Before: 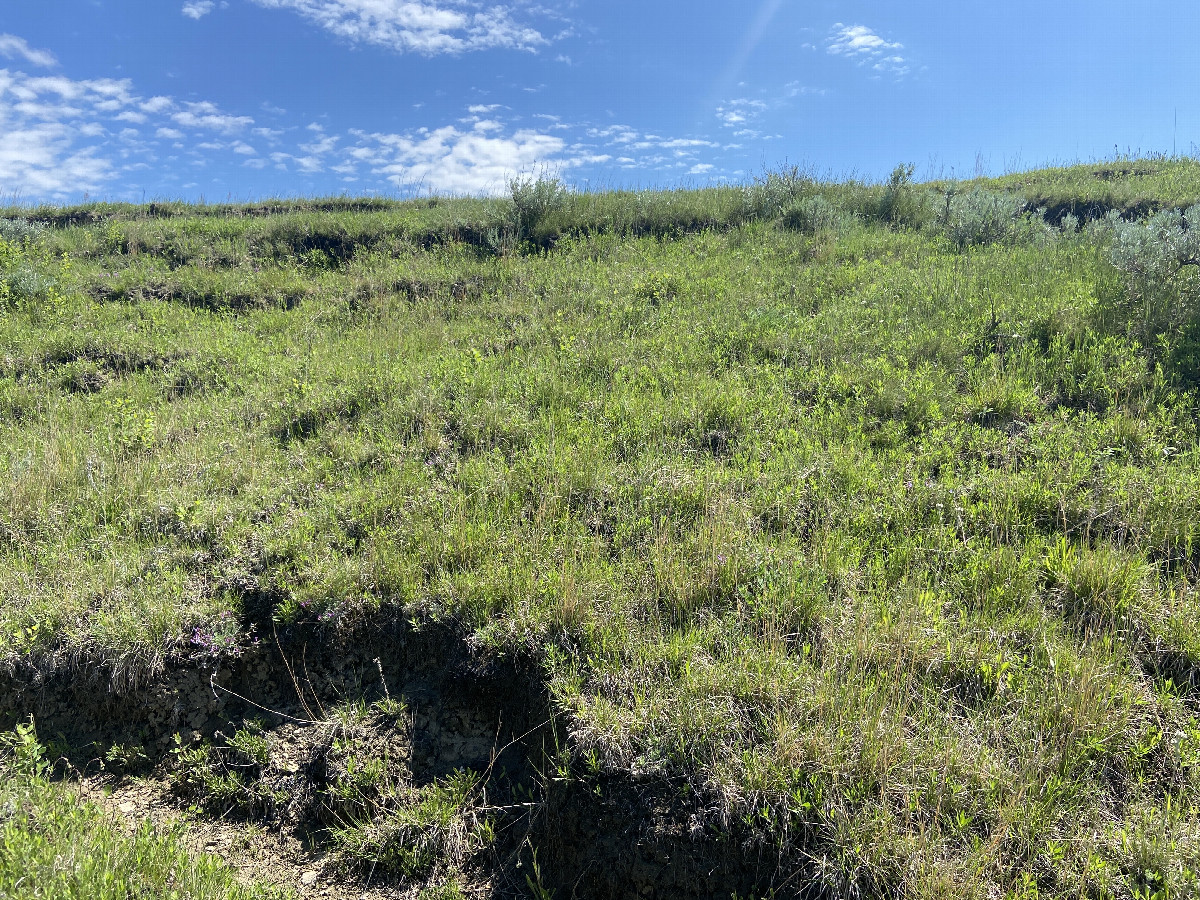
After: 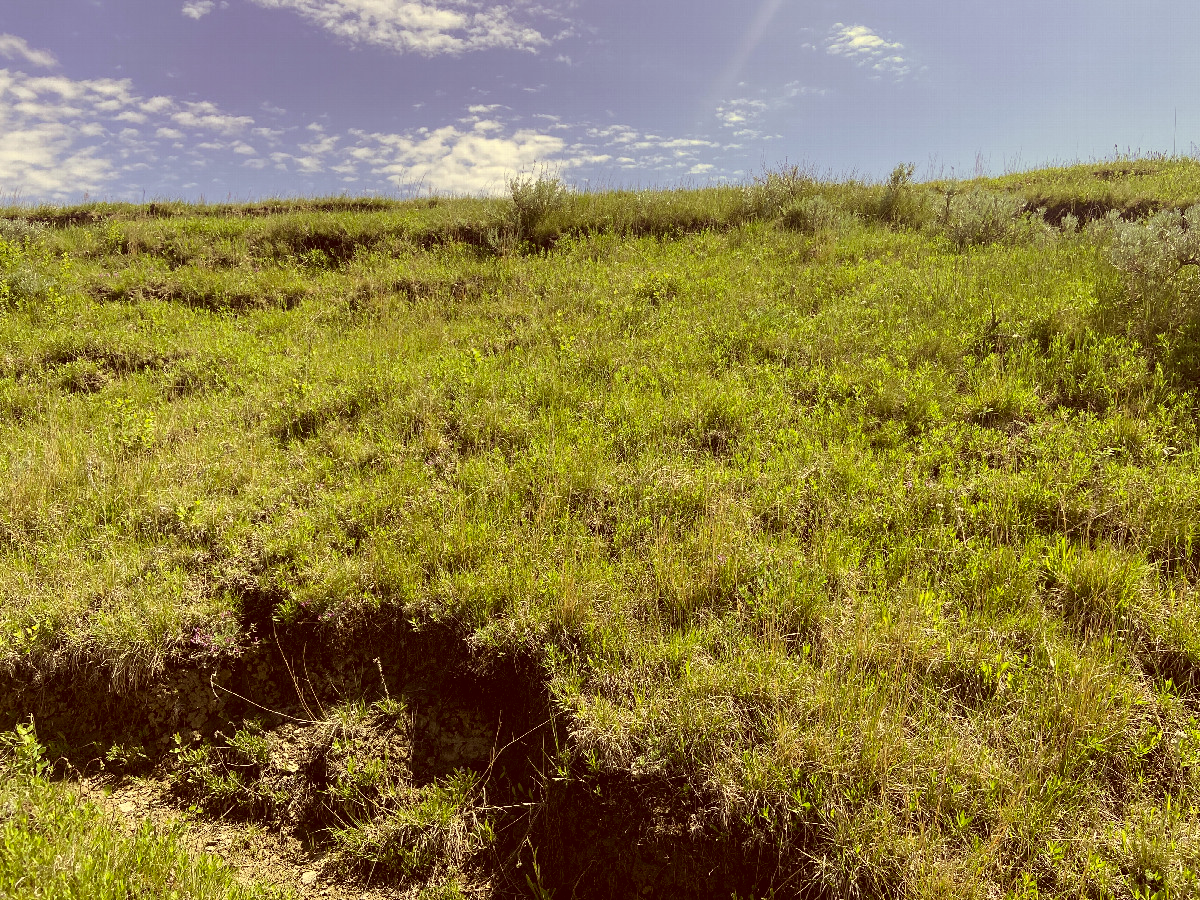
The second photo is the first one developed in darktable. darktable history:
color correction: highlights a* 1.05, highlights b* 24.51, shadows a* 16.36, shadows b* 24.27
